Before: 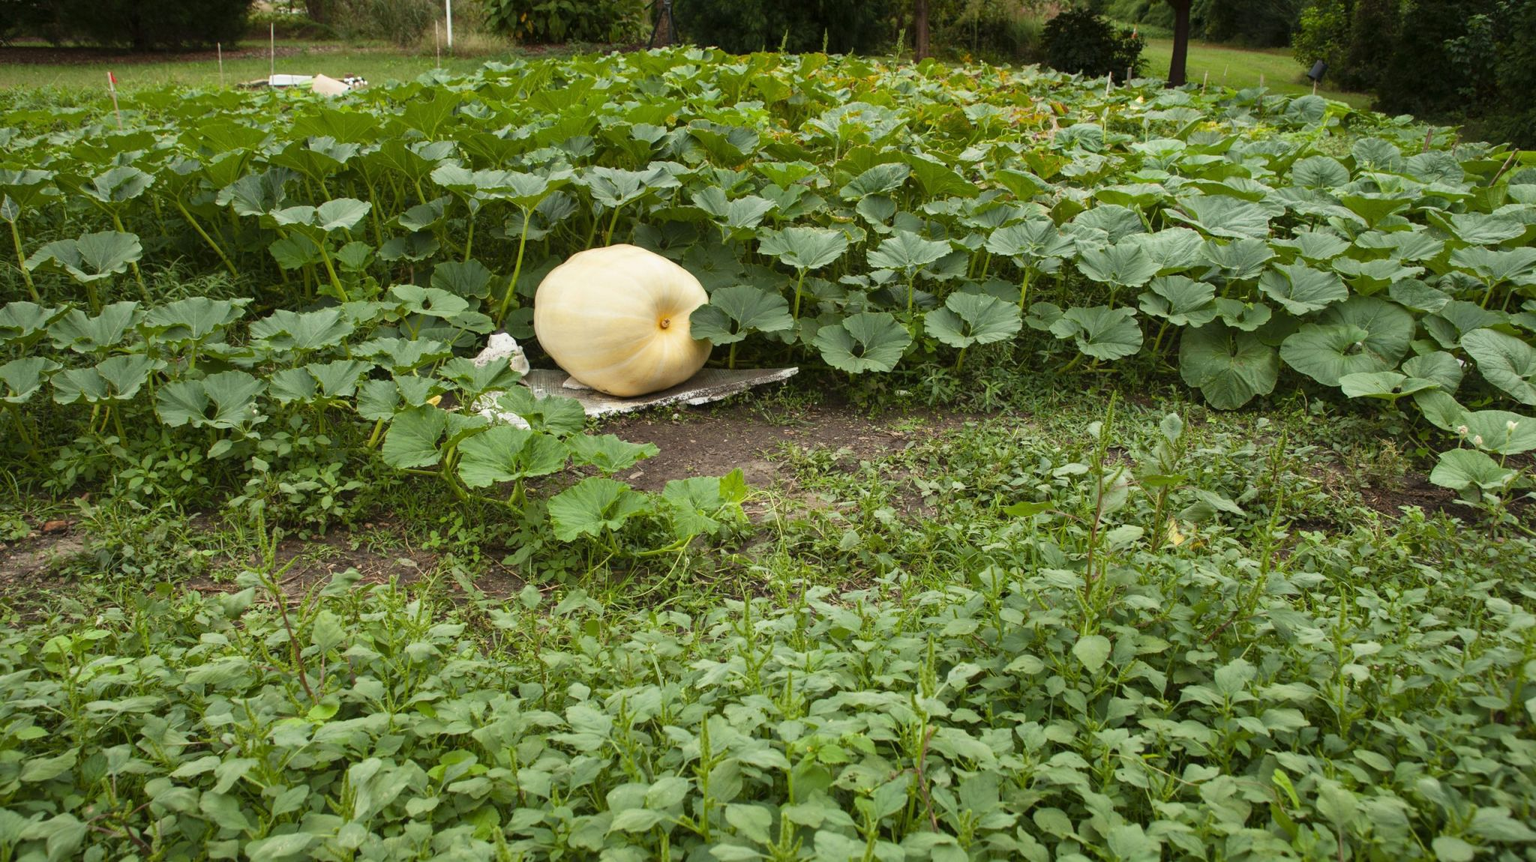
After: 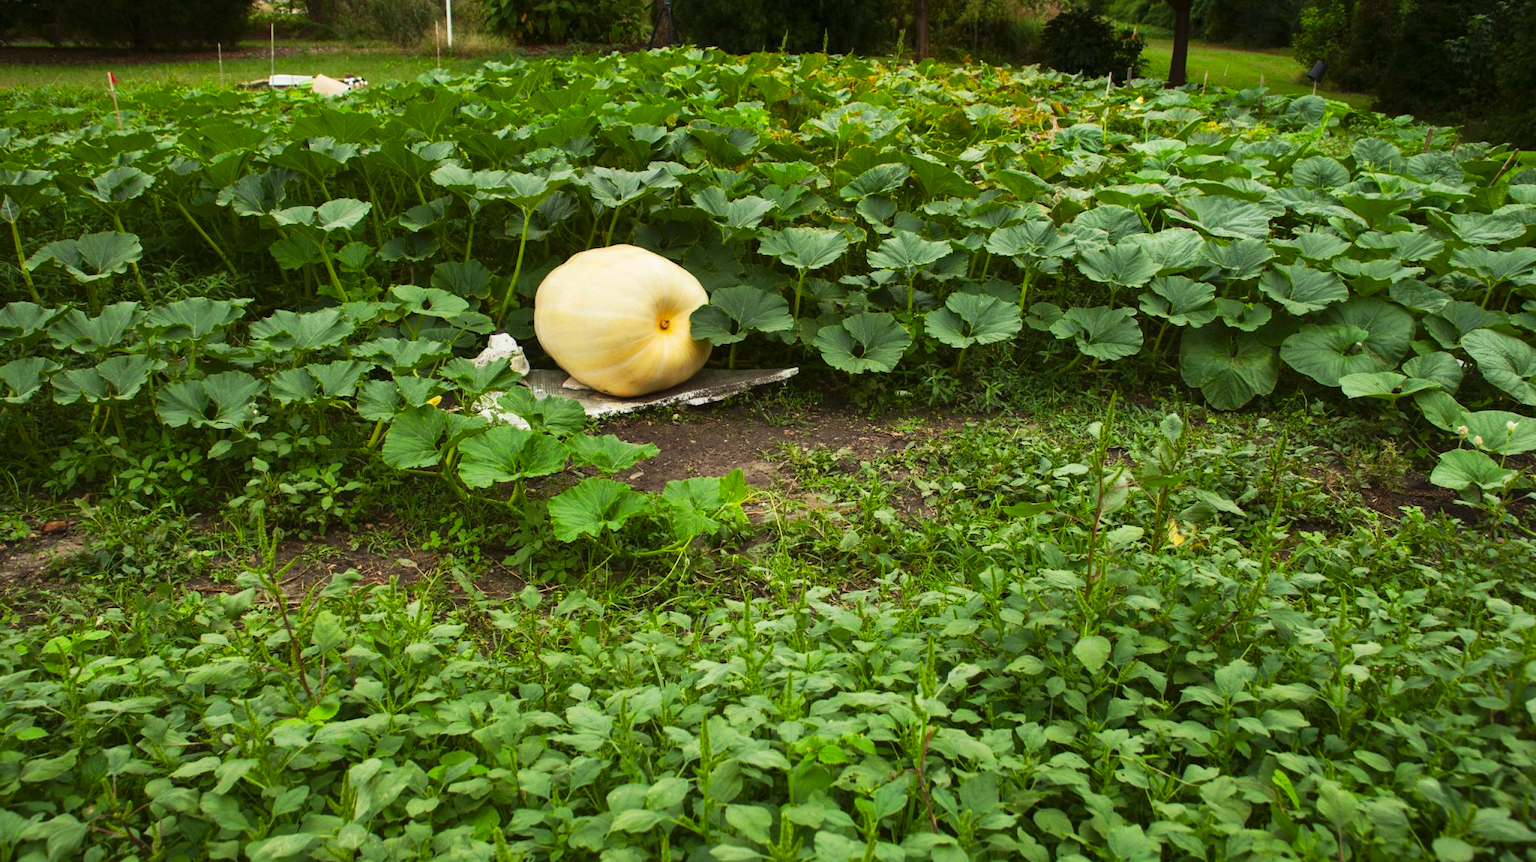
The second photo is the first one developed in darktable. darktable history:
tone curve: curves: ch0 [(0, 0) (0.003, 0.002) (0.011, 0.009) (0.025, 0.022) (0.044, 0.041) (0.069, 0.059) (0.1, 0.082) (0.136, 0.106) (0.177, 0.138) (0.224, 0.179) (0.277, 0.226) (0.335, 0.28) (0.399, 0.342) (0.468, 0.413) (0.543, 0.493) (0.623, 0.591) (0.709, 0.699) (0.801, 0.804) (0.898, 0.899) (1, 1)], preserve colors none
contrast brightness saturation: contrast 0.087, saturation 0.277
